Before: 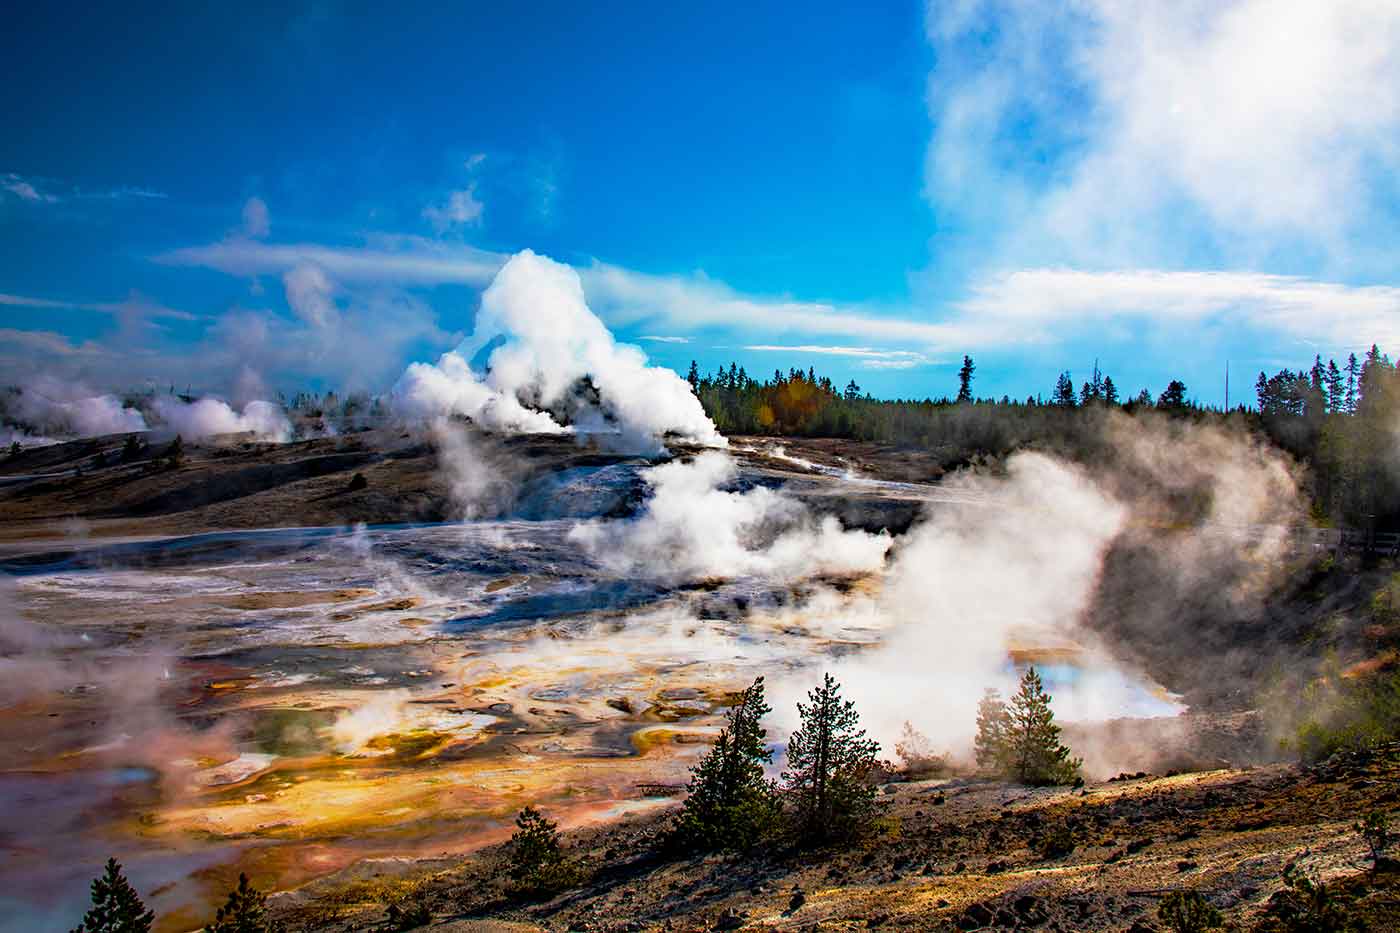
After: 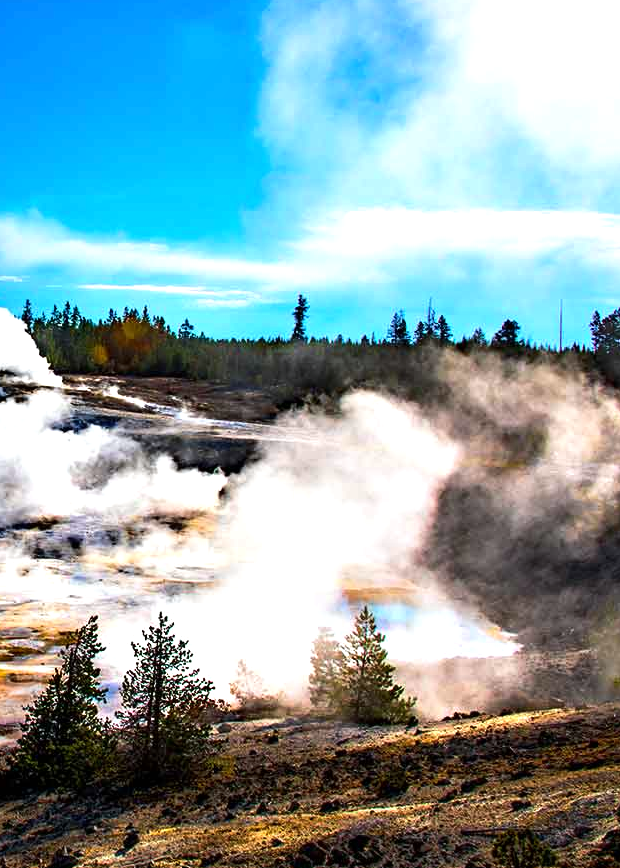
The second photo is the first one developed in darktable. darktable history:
crop: left 47.628%, top 6.643%, right 7.874%
tone equalizer: -8 EV 0.001 EV, -7 EV -0.002 EV, -6 EV 0.002 EV, -5 EV -0.03 EV, -4 EV -0.116 EV, -3 EV -0.169 EV, -2 EV 0.24 EV, -1 EV 0.702 EV, +0 EV 0.493 EV
white balance: red 0.986, blue 1.01
